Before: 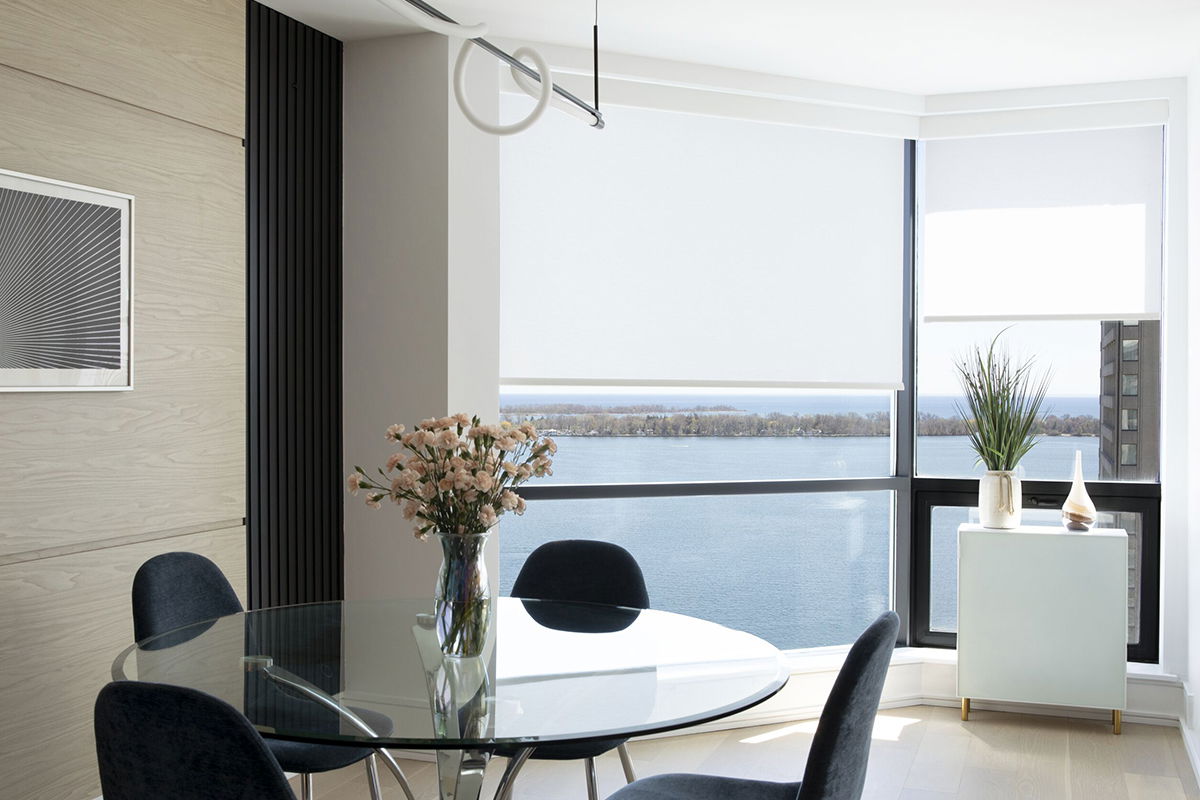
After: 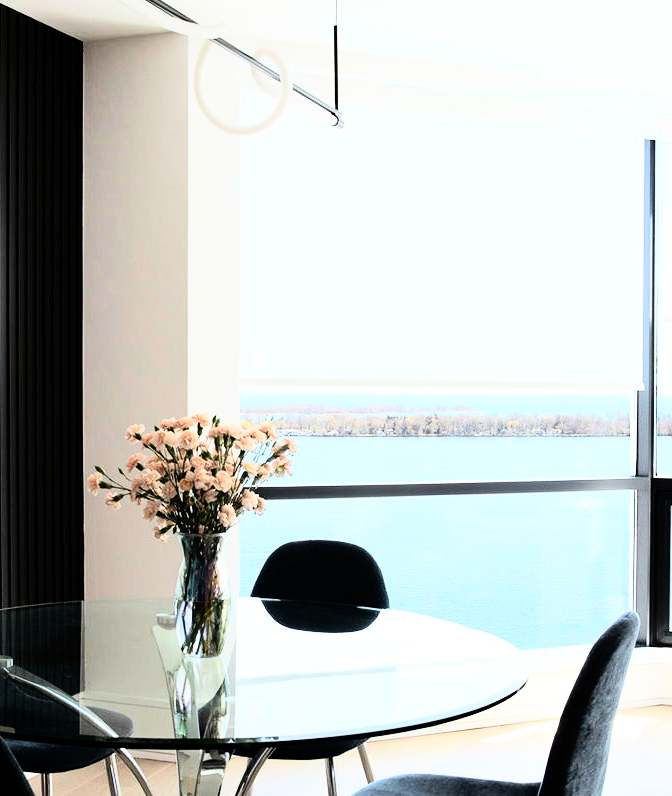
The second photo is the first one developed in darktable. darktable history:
crop: left 21.674%, right 22.086%
rgb curve: curves: ch0 [(0, 0) (0.21, 0.15) (0.24, 0.21) (0.5, 0.75) (0.75, 0.96) (0.89, 0.99) (1, 1)]; ch1 [(0, 0.02) (0.21, 0.13) (0.25, 0.2) (0.5, 0.67) (0.75, 0.9) (0.89, 0.97) (1, 1)]; ch2 [(0, 0.02) (0.21, 0.13) (0.25, 0.2) (0.5, 0.67) (0.75, 0.9) (0.89, 0.97) (1, 1)], compensate middle gray true
